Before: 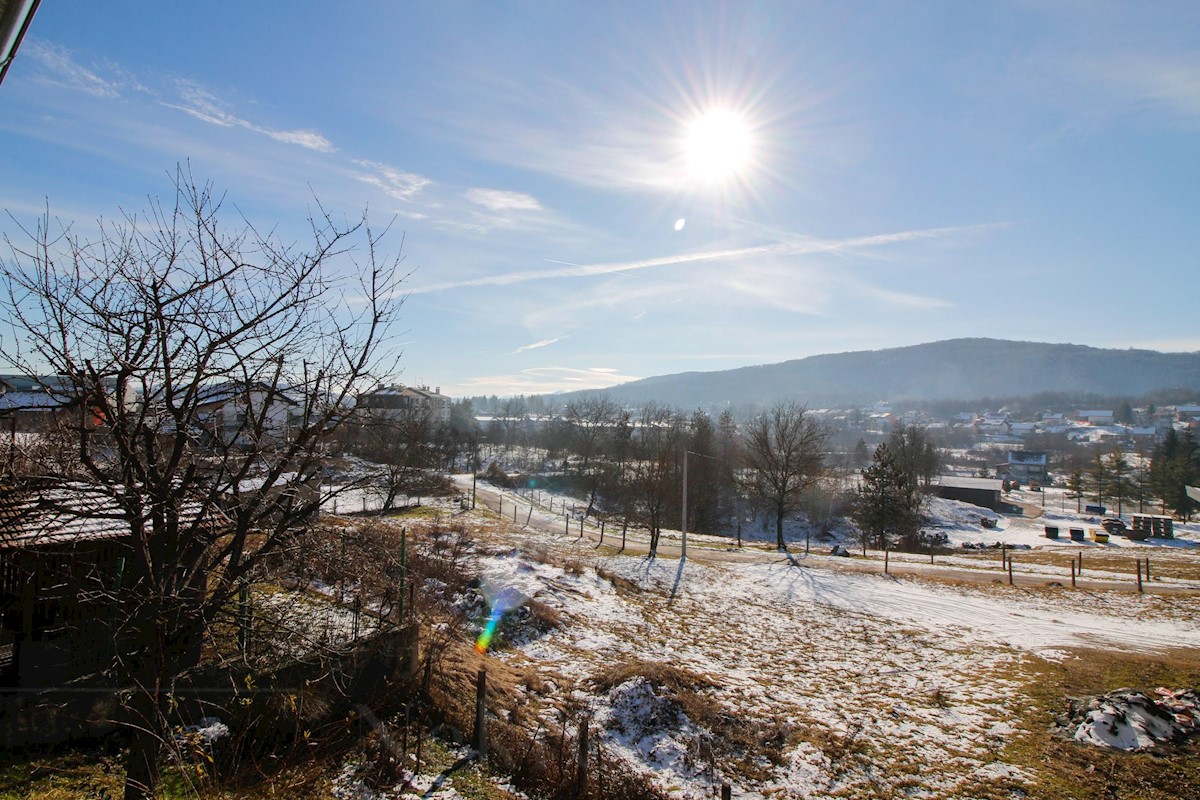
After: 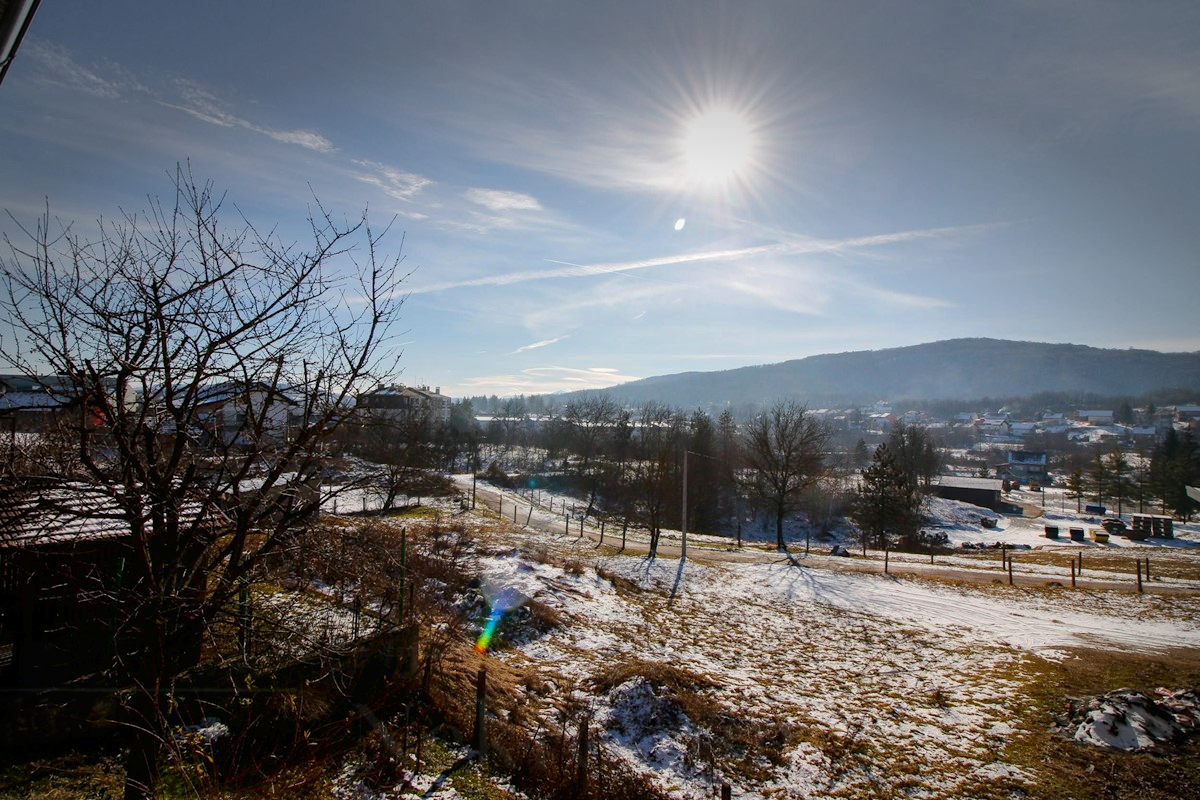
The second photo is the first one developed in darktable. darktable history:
contrast brightness saturation: contrast 0.069, brightness -0.151, saturation 0.116
vignetting: center (-0.025, 0.397), automatic ratio true
